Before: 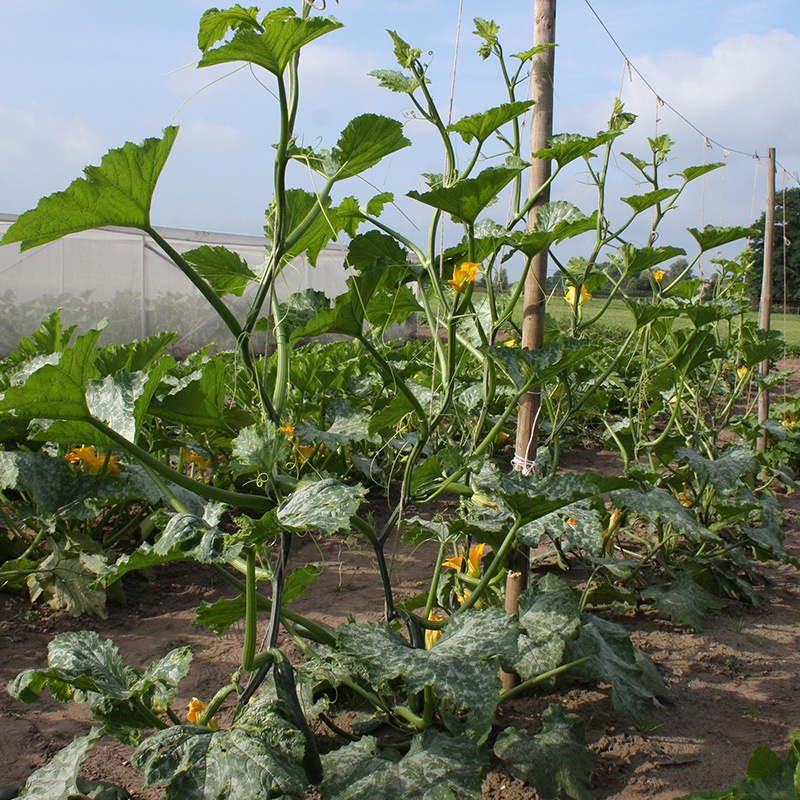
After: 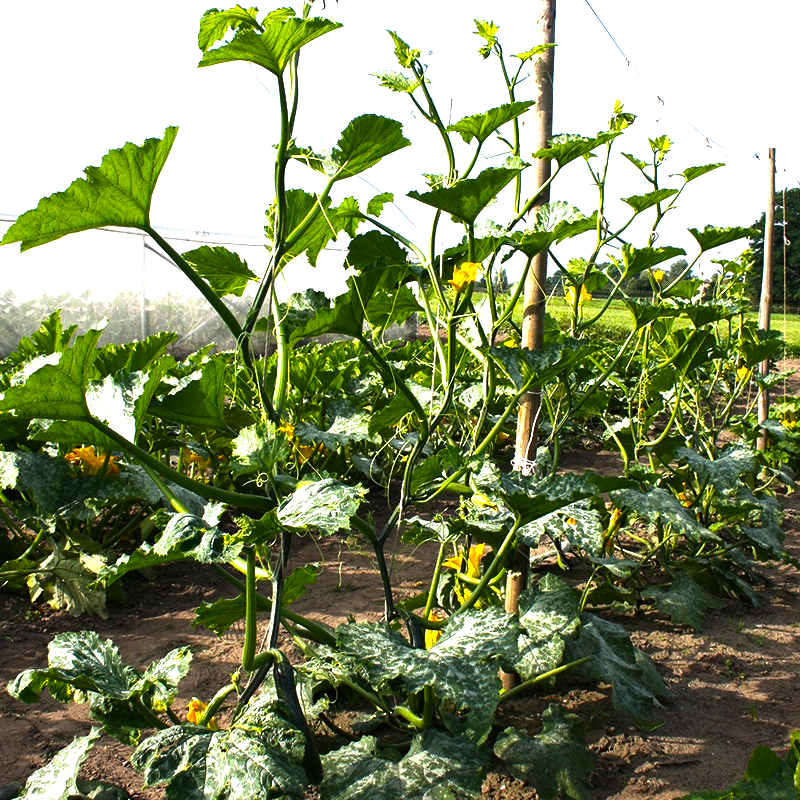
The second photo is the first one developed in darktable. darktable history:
color balance rgb: shadows lift › chroma 2.039%, shadows lift › hue 251.06°, perceptual saturation grading › global saturation 30.383%, perceptual brilliance grading › highlights 74.567%, perceptual brilliance grading › shadows -29.755%, global vibrance 20%
